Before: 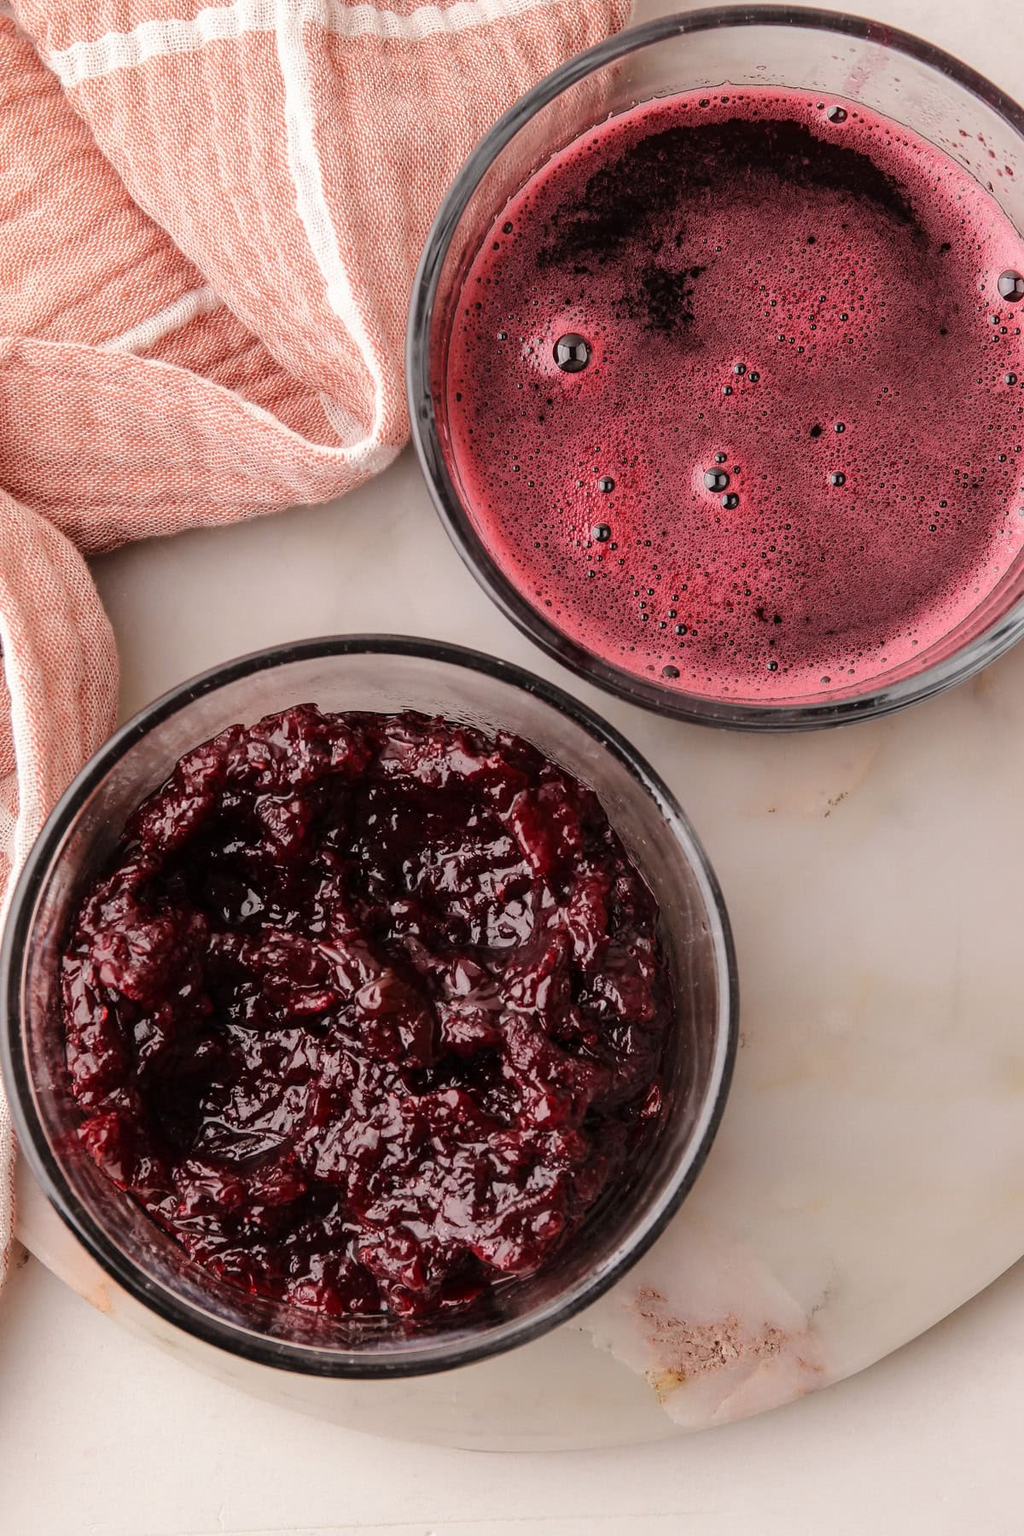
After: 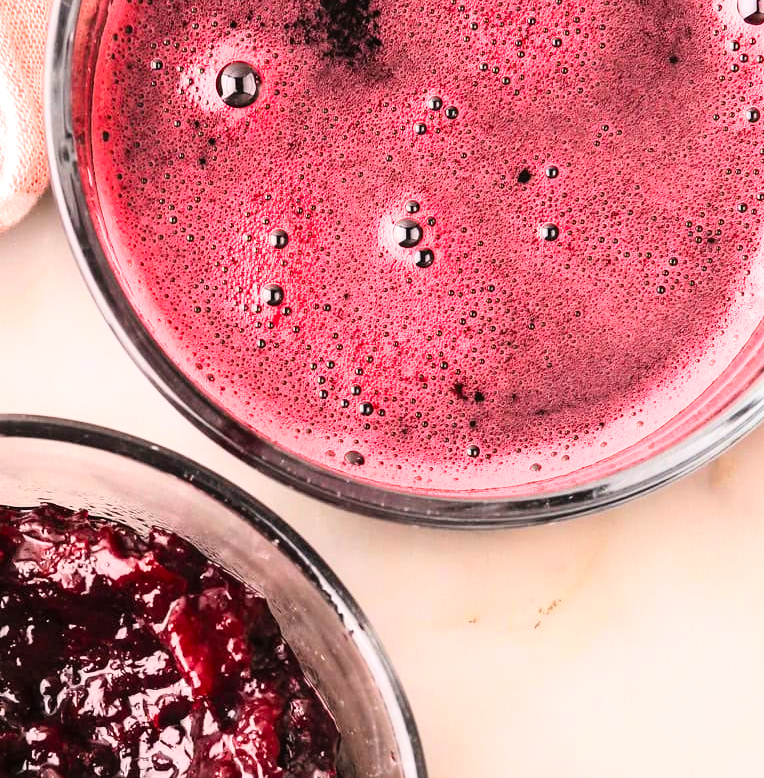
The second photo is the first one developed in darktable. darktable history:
color zones: curves: ch1 [(0, 0.523) (0.143, 0.545) (0.286, 0.52) (0.429, 0.506) (0.571, 0.503) (0.714, 0.503) (0.857, 0.508) (1, 0.523)]
filmic rgb: black relative exposure -9.5 EV, white relative exposure 3.02 EV, hardness 6.12
crop: left 36.005%, top 18.293%, right 0.31%, bottom 38.444%
exposure: black level correction 0, exposure 1 EV, compensate highlight preservation false
contrast brightness saturation: contrast 0.2, brightness 0.16, saturation 0.22
